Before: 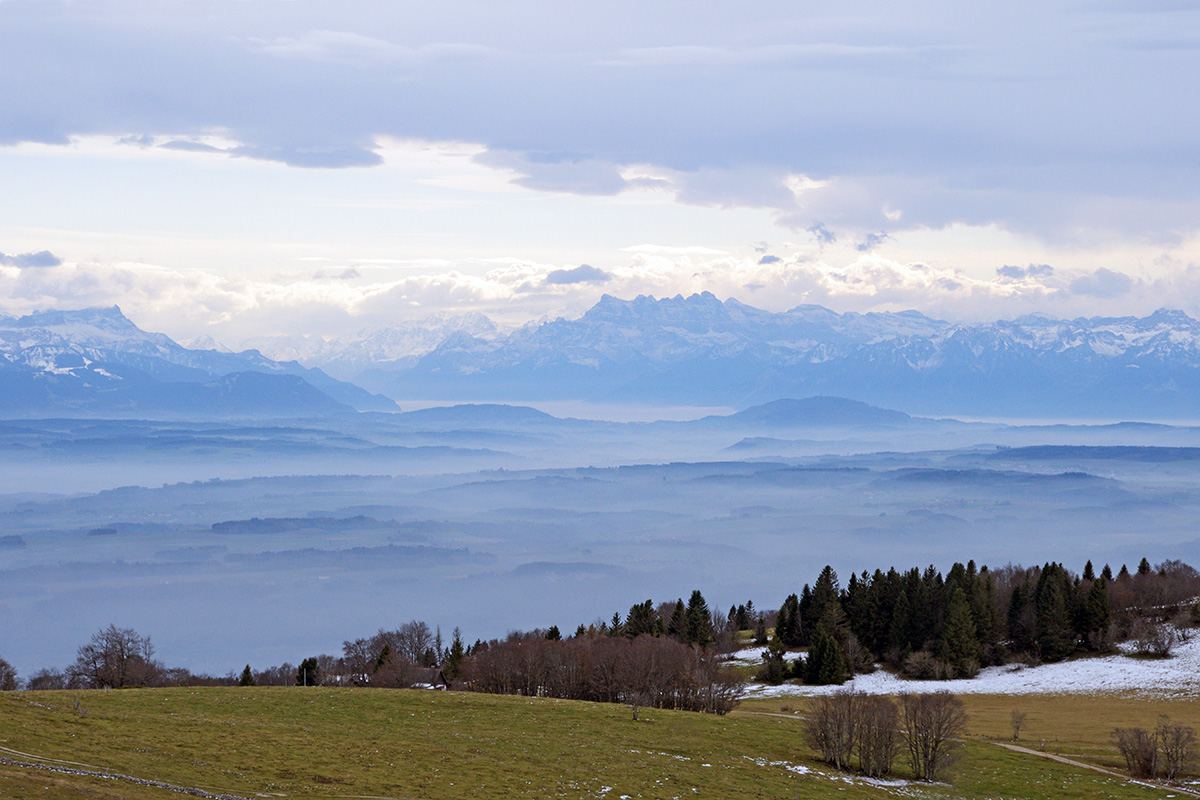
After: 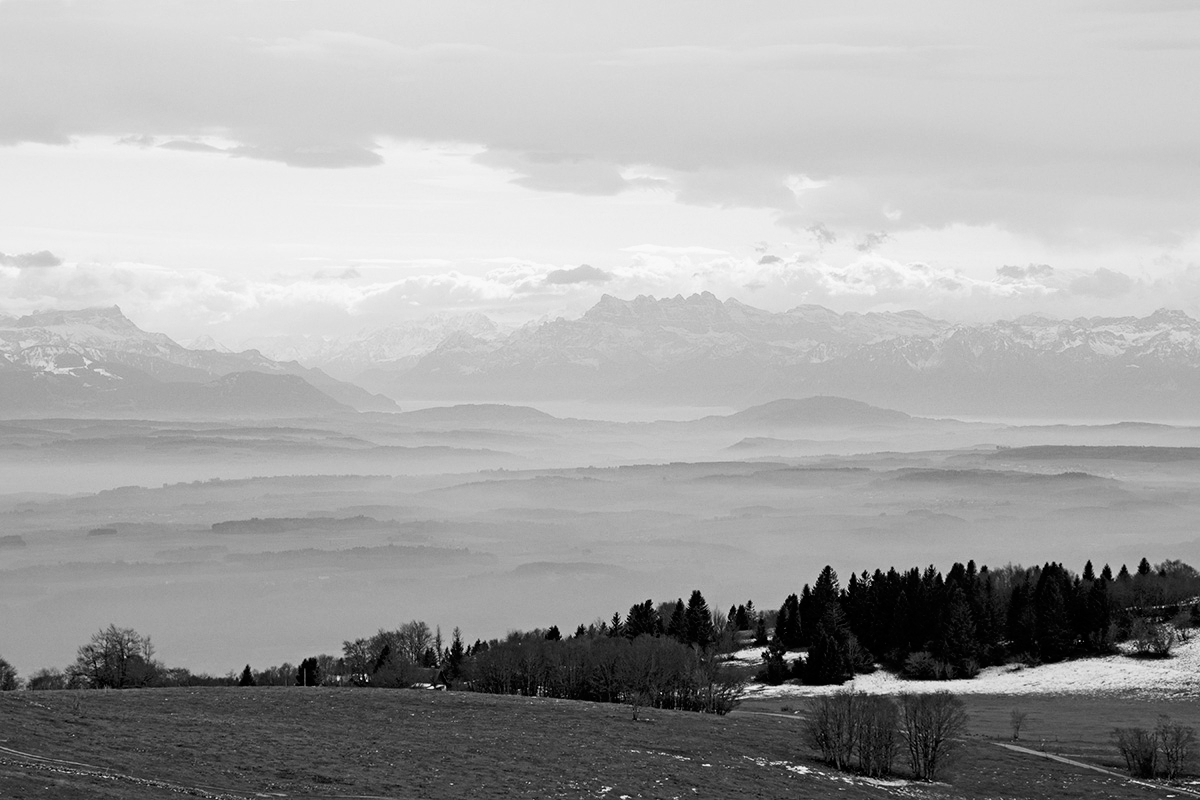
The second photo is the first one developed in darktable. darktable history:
tone curve: curves: ch0 [(0, 0) (0.118, 0.034) (0.182, 0.124) (0.265, 0.214) (0.504, 0.508) (0.783, 0.825) (1, 1)], color space Lab, linked channels, preserve colors none
color calibration "t3mujinpack channel mixer": output gray [0.22, 0.42, 0.37, 0], gray › normalize channels true, illuminant same as pipeline (D50), adaptation XYZ, x 0.346, y 0.359, gamut compression 0
